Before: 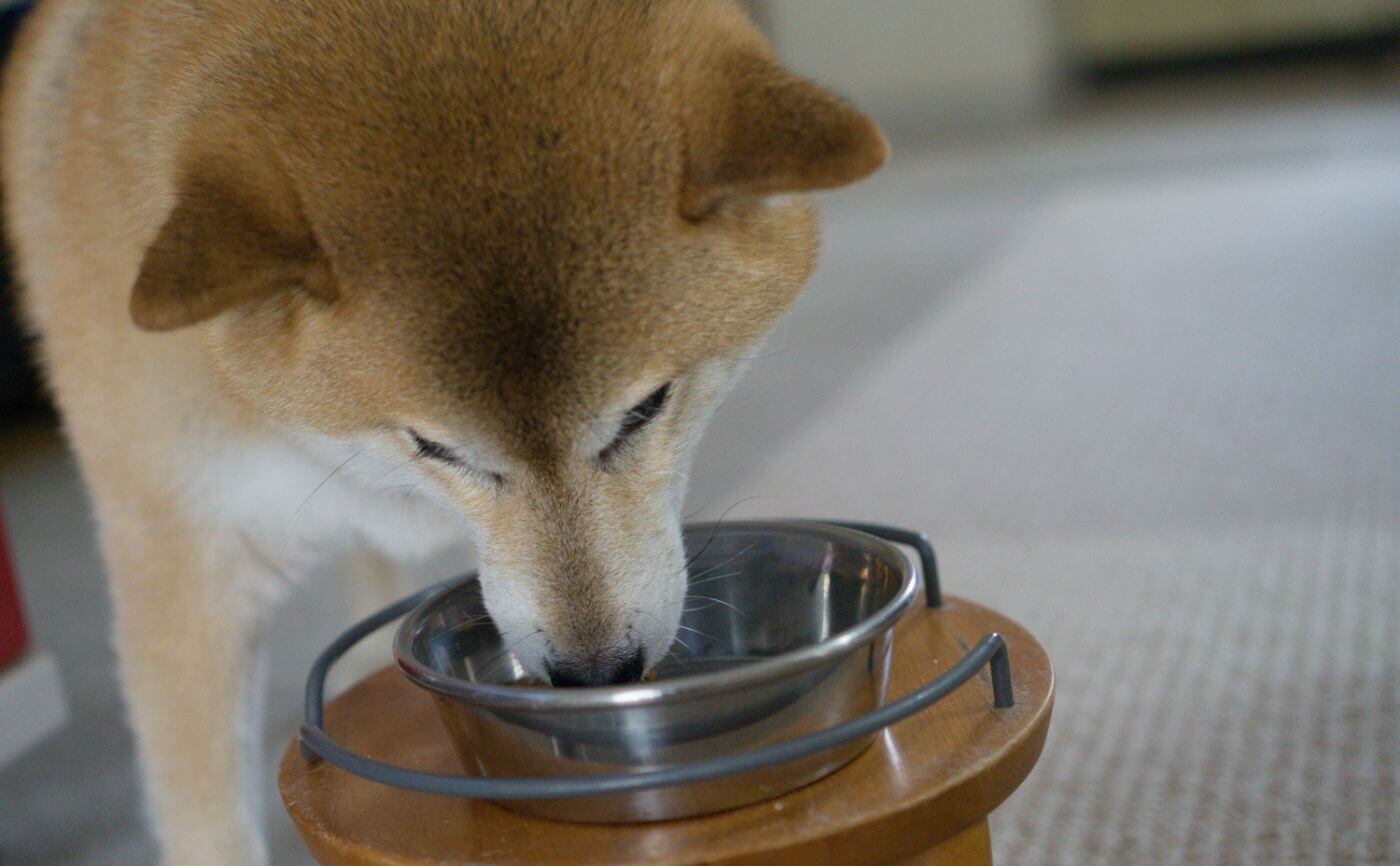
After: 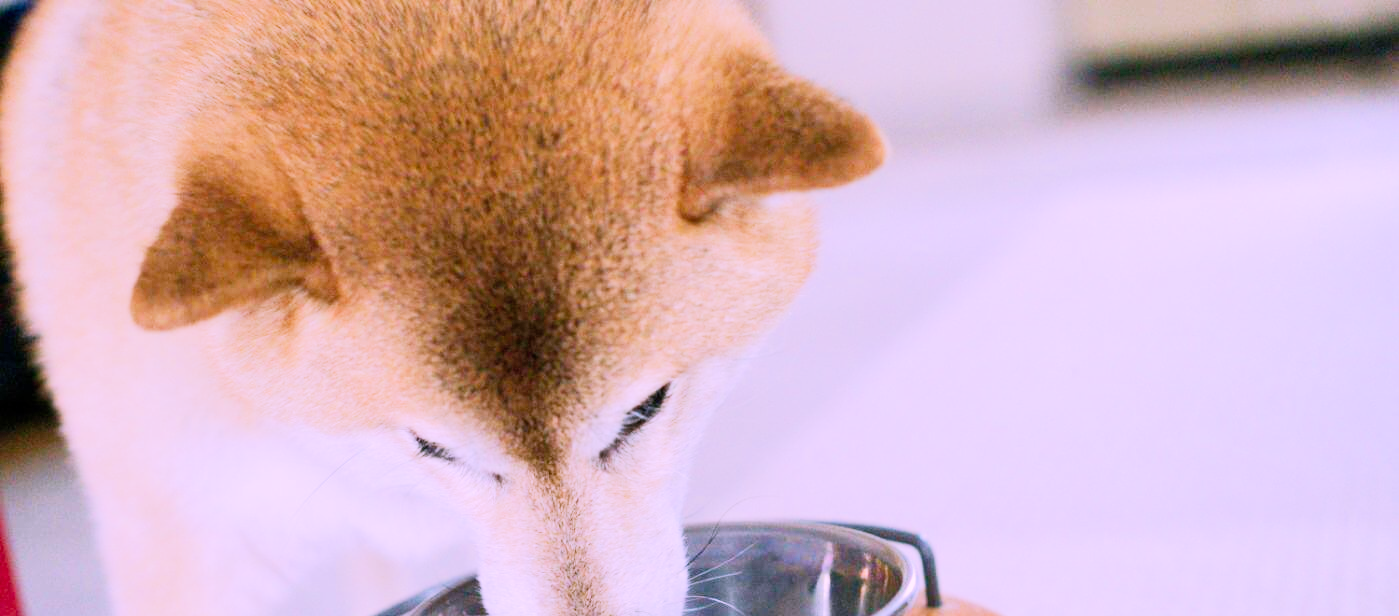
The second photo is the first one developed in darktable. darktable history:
color correction: highlights a* 16.02, highlights b* -20.52
crop: right 0.001%, bottom 28.855%
filmic rgb: middle gray luminance 12.7%, black relative exposure -10.17 EV, white relative exposure 3.47 EV, target black luminance 0%, hardness 5.66, latitude 45.17%, contrast 1.227, highlights saturation mix 3.66%, shadows ↔ highlights balance 27.41%, preserve chrominance no, color science v4 (2020), contrast in shadows soft
tone equalizer: -8 EV 1.97 EV, -7 EV 1.98 EV, -6 EV 1.98 EV, -5 EV 1.99 EV, -4 EV 2 EV, -3 EV 1.49 EV, -2 EV 0.983 EV, -1 EV 0.489 EV, edges refinement/feathering 500, mask exposure compensation -1.57 EV, preserve details no
